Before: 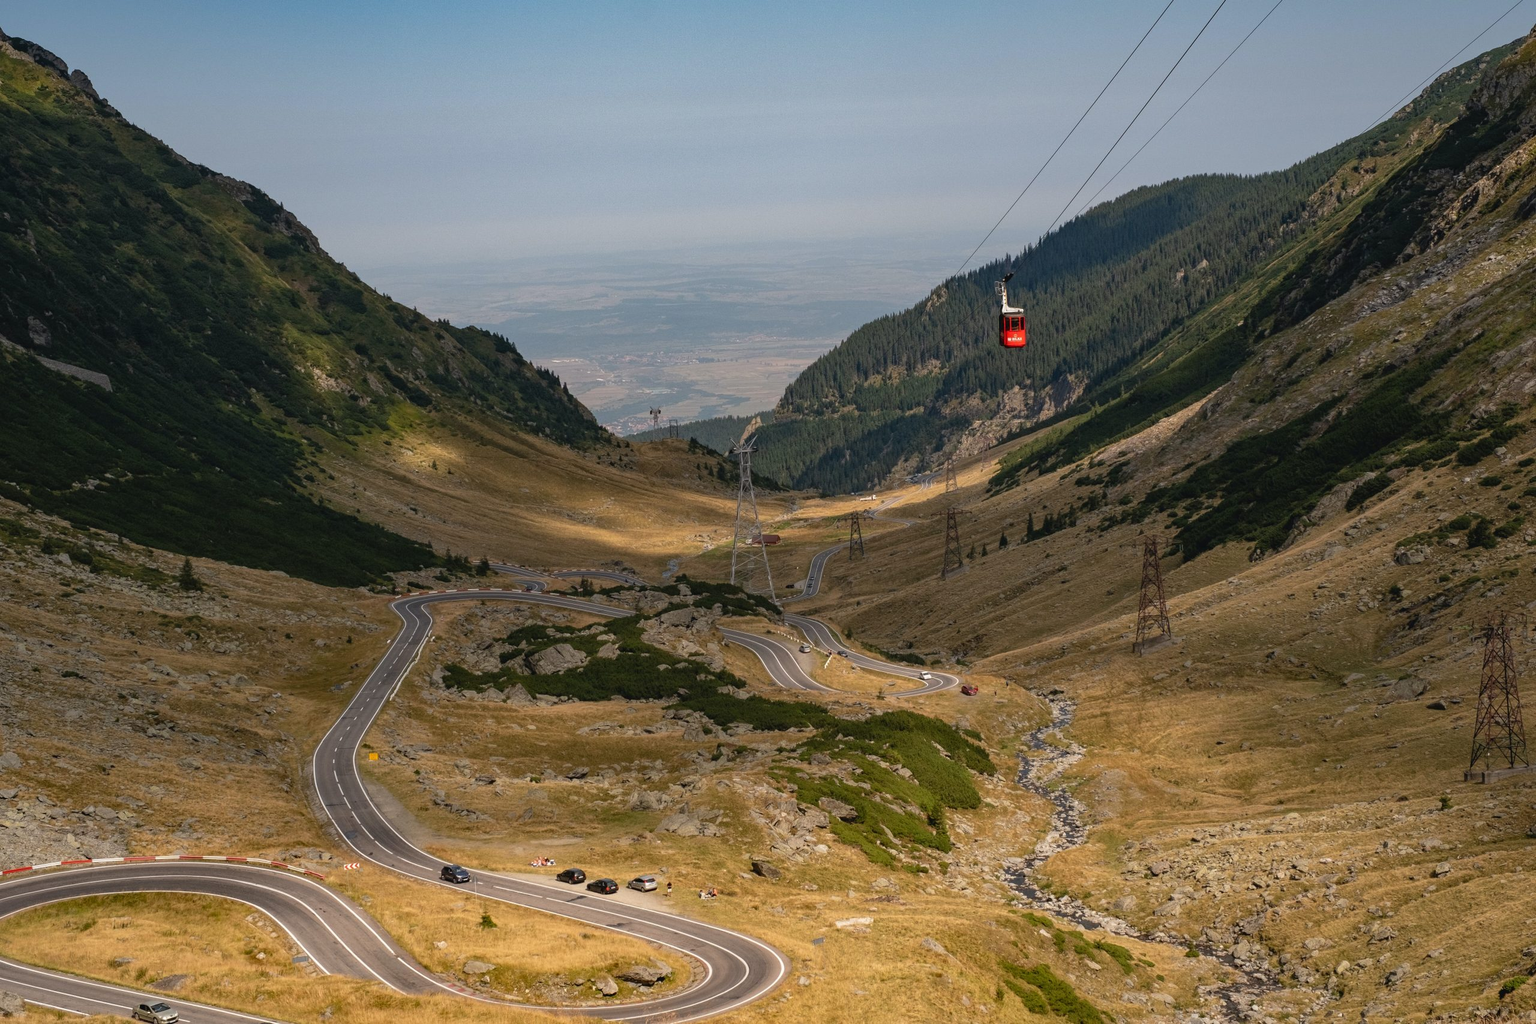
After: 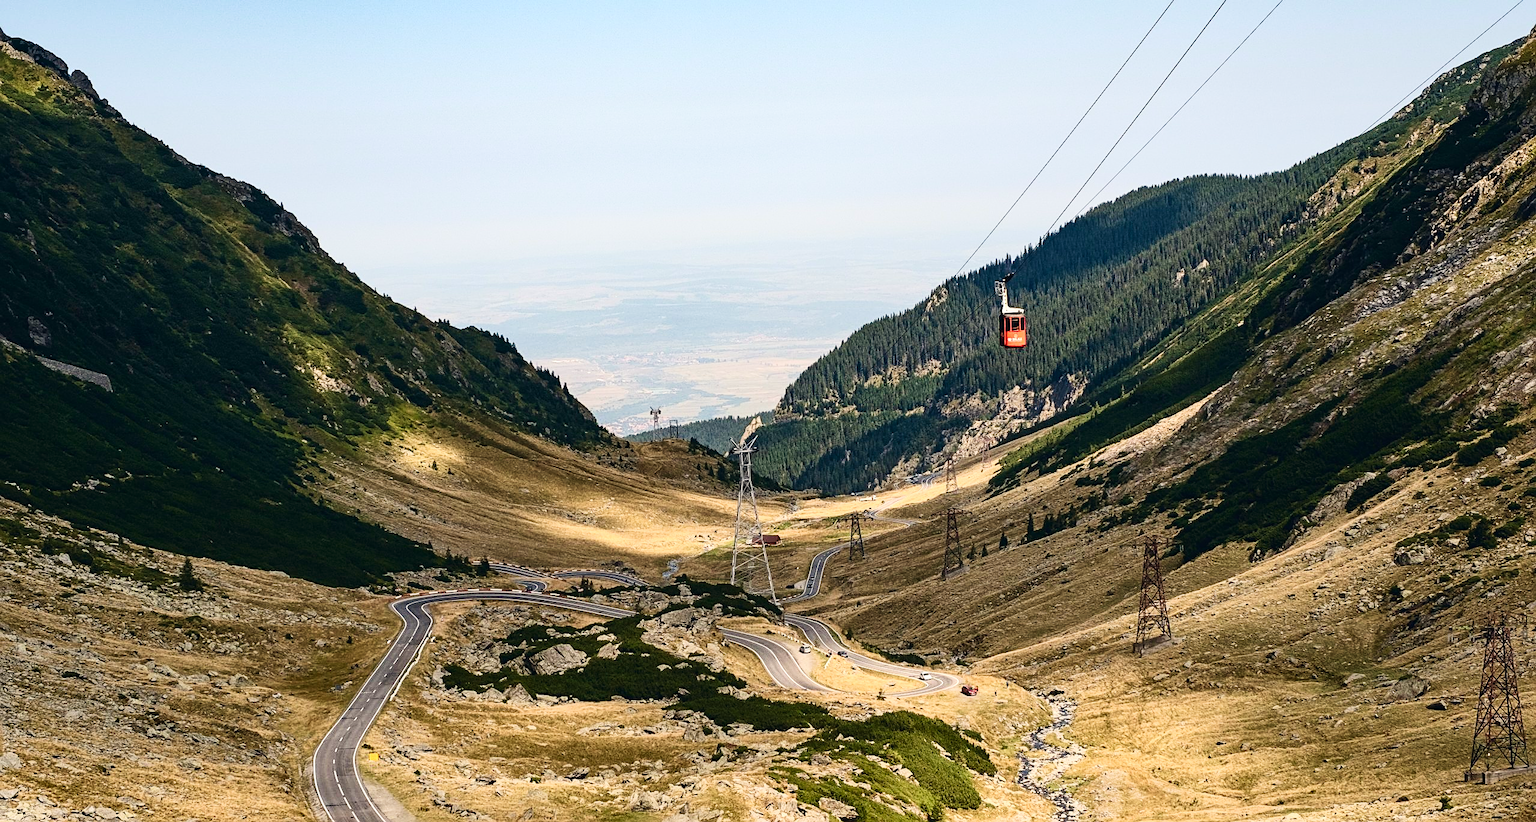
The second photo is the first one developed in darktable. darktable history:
sharpen: on, module defaults
crop: bottom 19.689%
tone equalizer: on, module defaults
exposure: exposure 0.635 EV, compensate highlight preservation false
color correction: highlights a* 0.204, highlights b* 2.73, shadows a* -1.11, shadows b* -4.58
velvia: on, module defaults
contrast brightness saturation: contrast 0.376, brightness 0.105
tone curve: curves: ch0 [(0, 0) (0.071, 0.058) (0.266, 0.268) (0.498, 0.542) (0.766, 0.807) (1, 0.983)]; ch1 [(0, 0) (0.346, 0.307) (0.408, 0.387) (0.463, 0.465) (0.482, 0.493) (0.502, 0.499) (0.517, 0.505) (0.55, 0.554) (0.597, 0.61) (0.651, 0.698) (1, 1)]; ch2 [(0, 0) (0.346, 0.34) (0.434, 0.46) (0.485, 0.494) (0.5, 0.498) (0.509, 0.517) (0.526, 0.539) (0.583, 0.603) (0.625, 0.659) (1, 1)], preserve colors none
